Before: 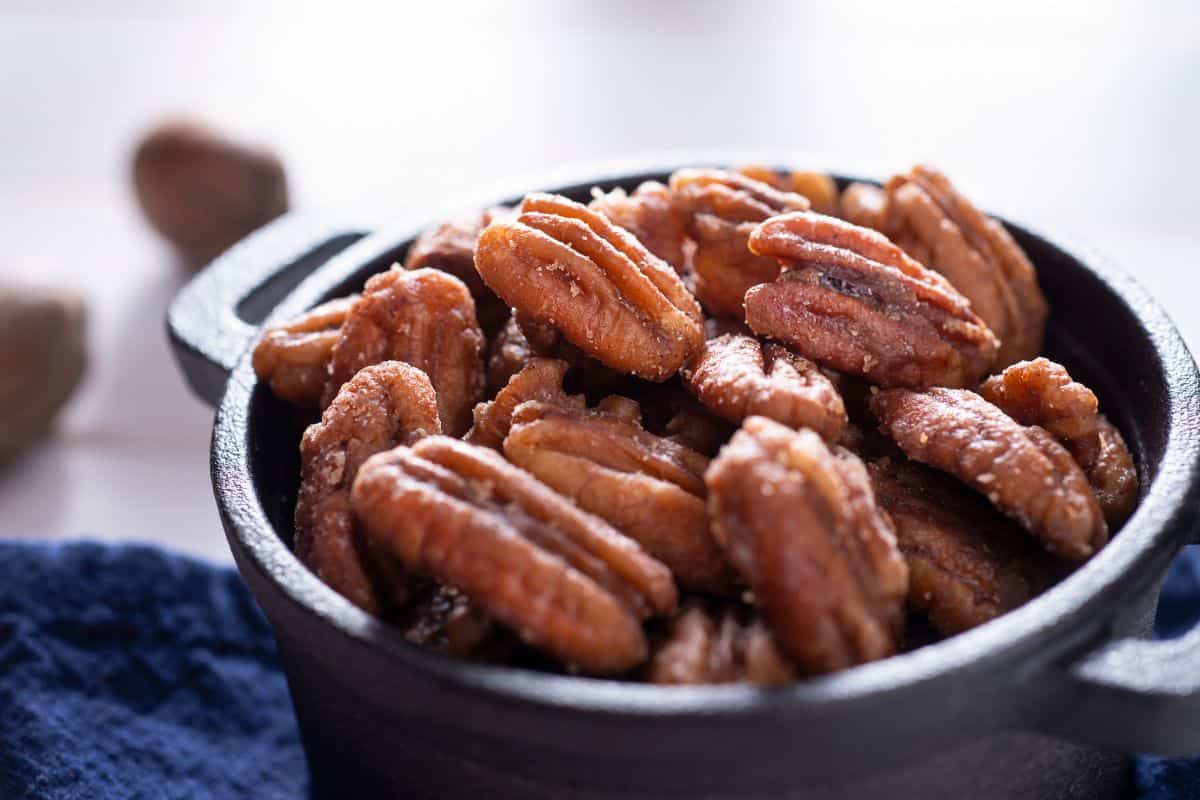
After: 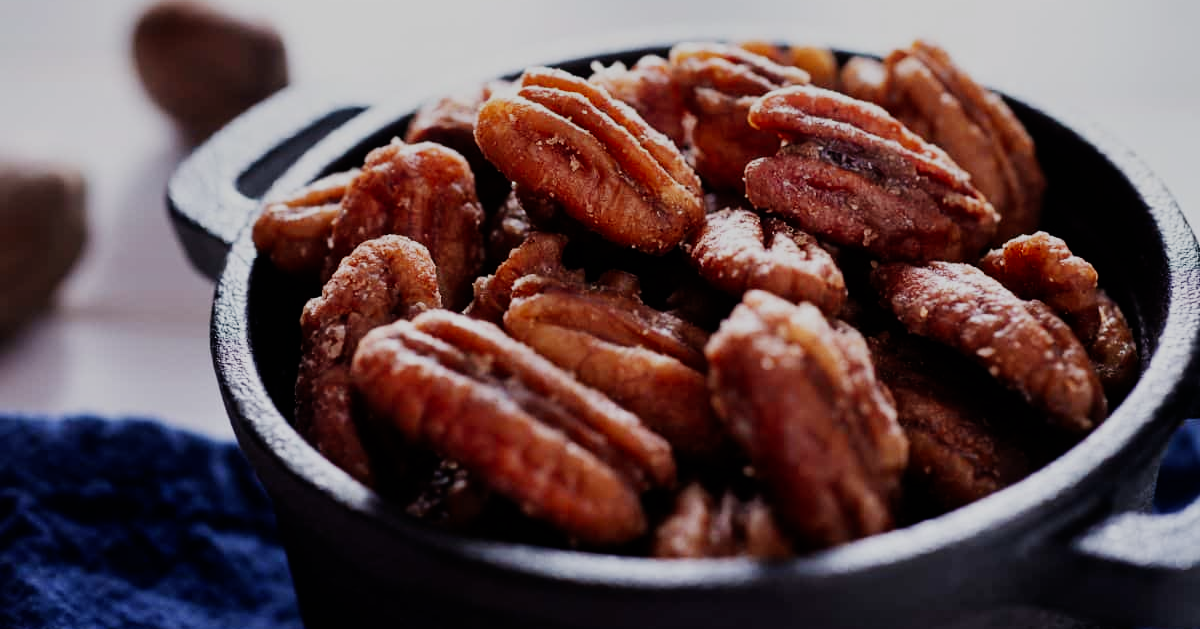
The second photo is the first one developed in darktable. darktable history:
graduated density: rotation 5.63°, offset 76.9
sigmoid: contrast 1.7, skew -0.2, preserve hue 0%, red attenuation 0.1, red rotation 0.035, green attenuation 0.1, green rotation -0.017, blue attenuation 0.15, blue rotation -0.052, base primaries Rec2020
exposure: black level correction 0.002, exposure -0.1 EV, compensate highlight preservation false
crop and rotate: top 15.774%, bottom 5.506%
